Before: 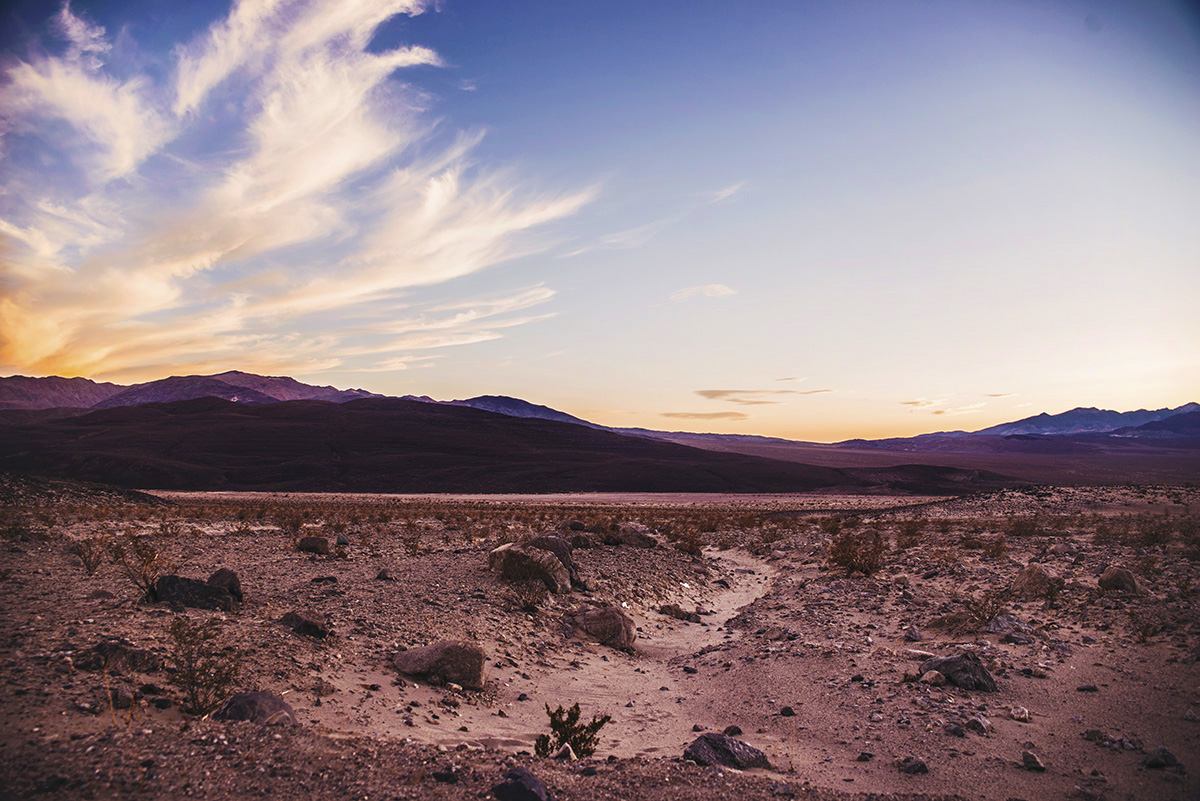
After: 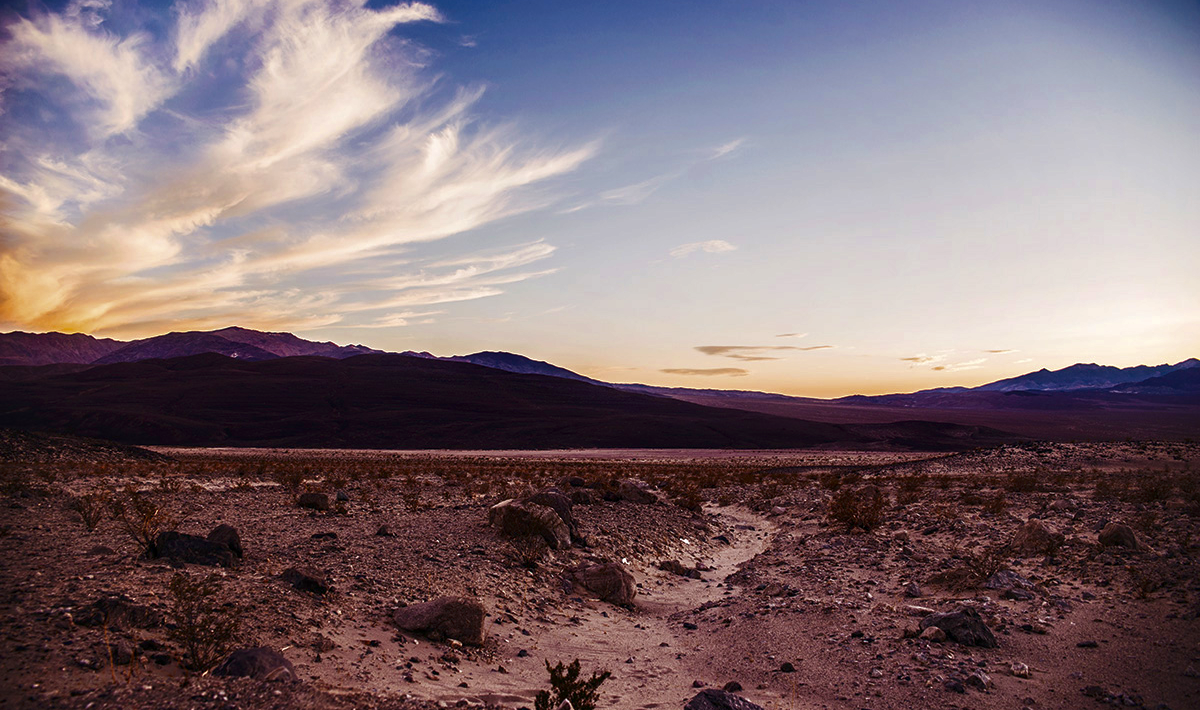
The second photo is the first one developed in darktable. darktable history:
crop and rotate: top 5.555%, bottom 5.687%
local contrast: highlights 107%, shadows 99%, detail 120%, midtone range 0.2
contrast brightness saturation: brightness -0.212, saturation 0.084
